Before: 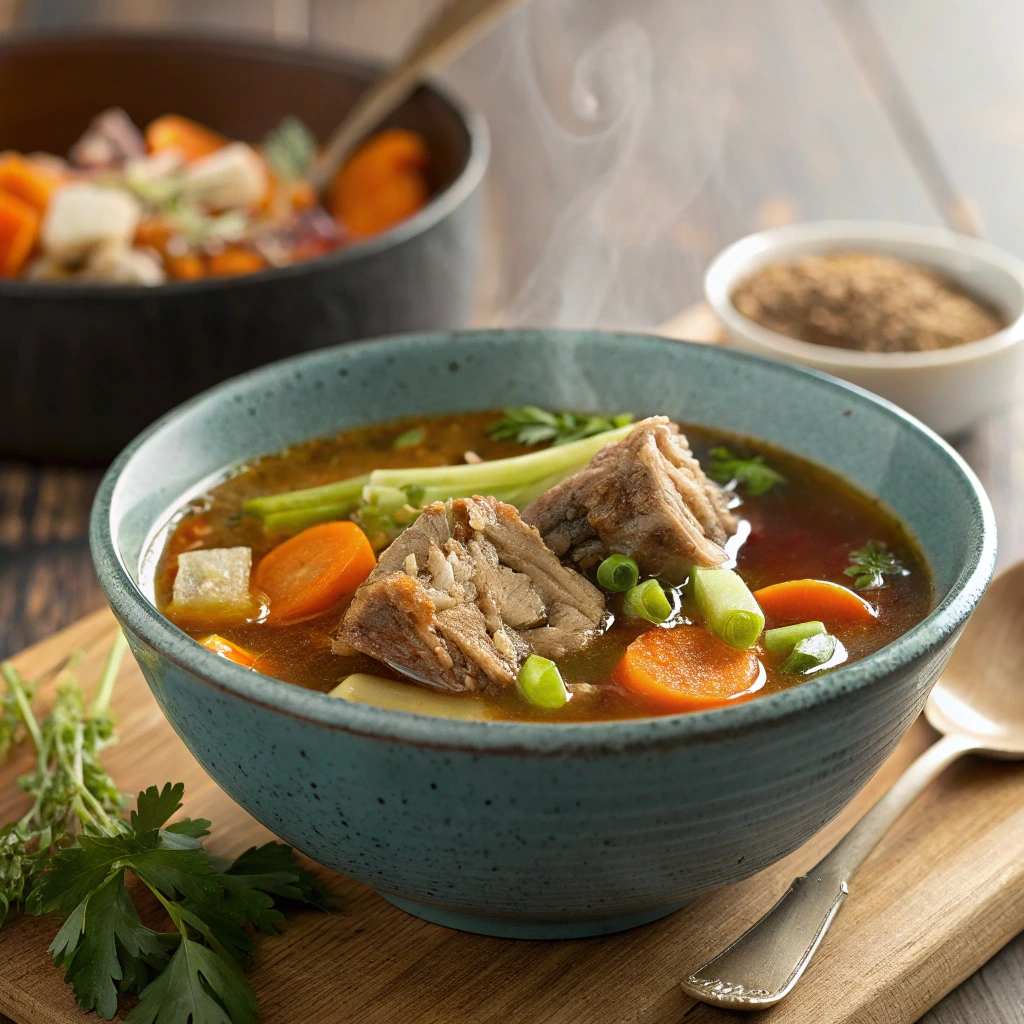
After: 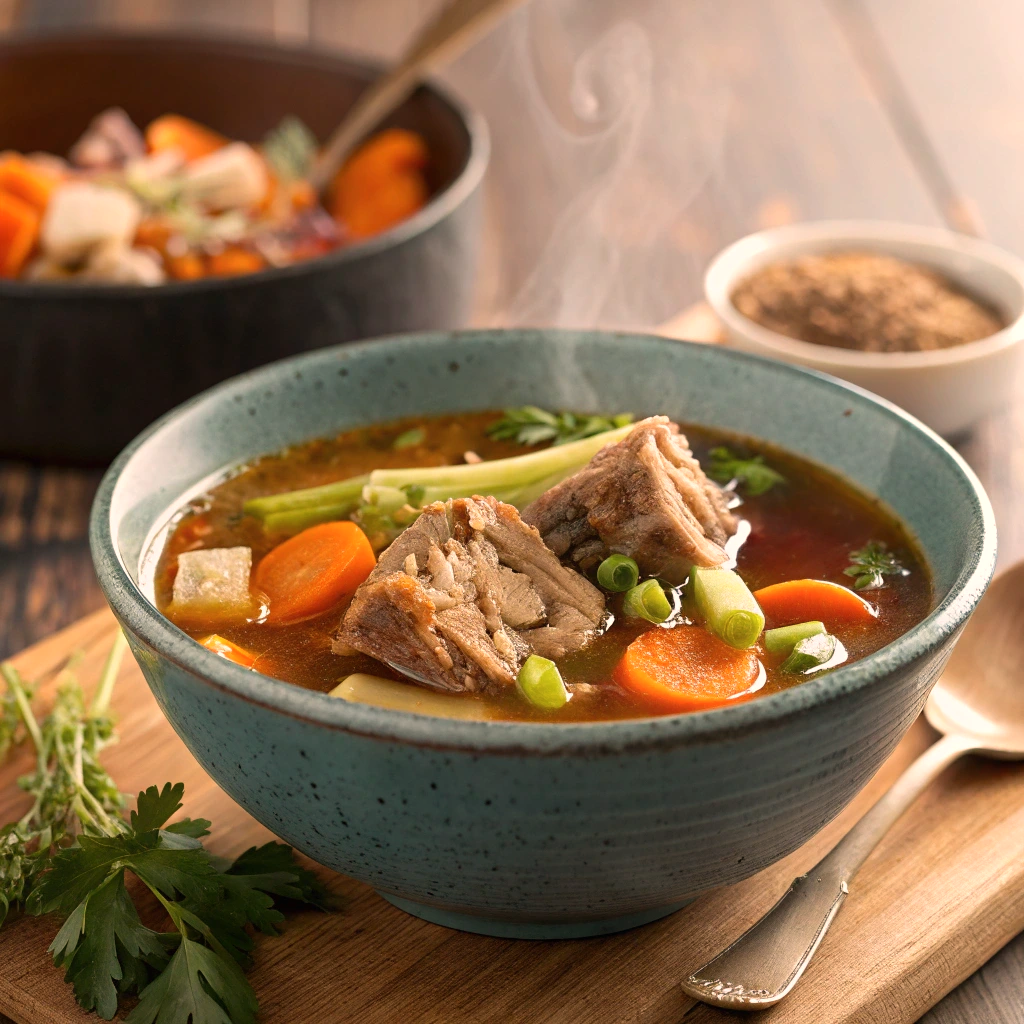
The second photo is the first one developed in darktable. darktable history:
color correction: saturation 0.98
white balance: red 1.127, blue 0.943
